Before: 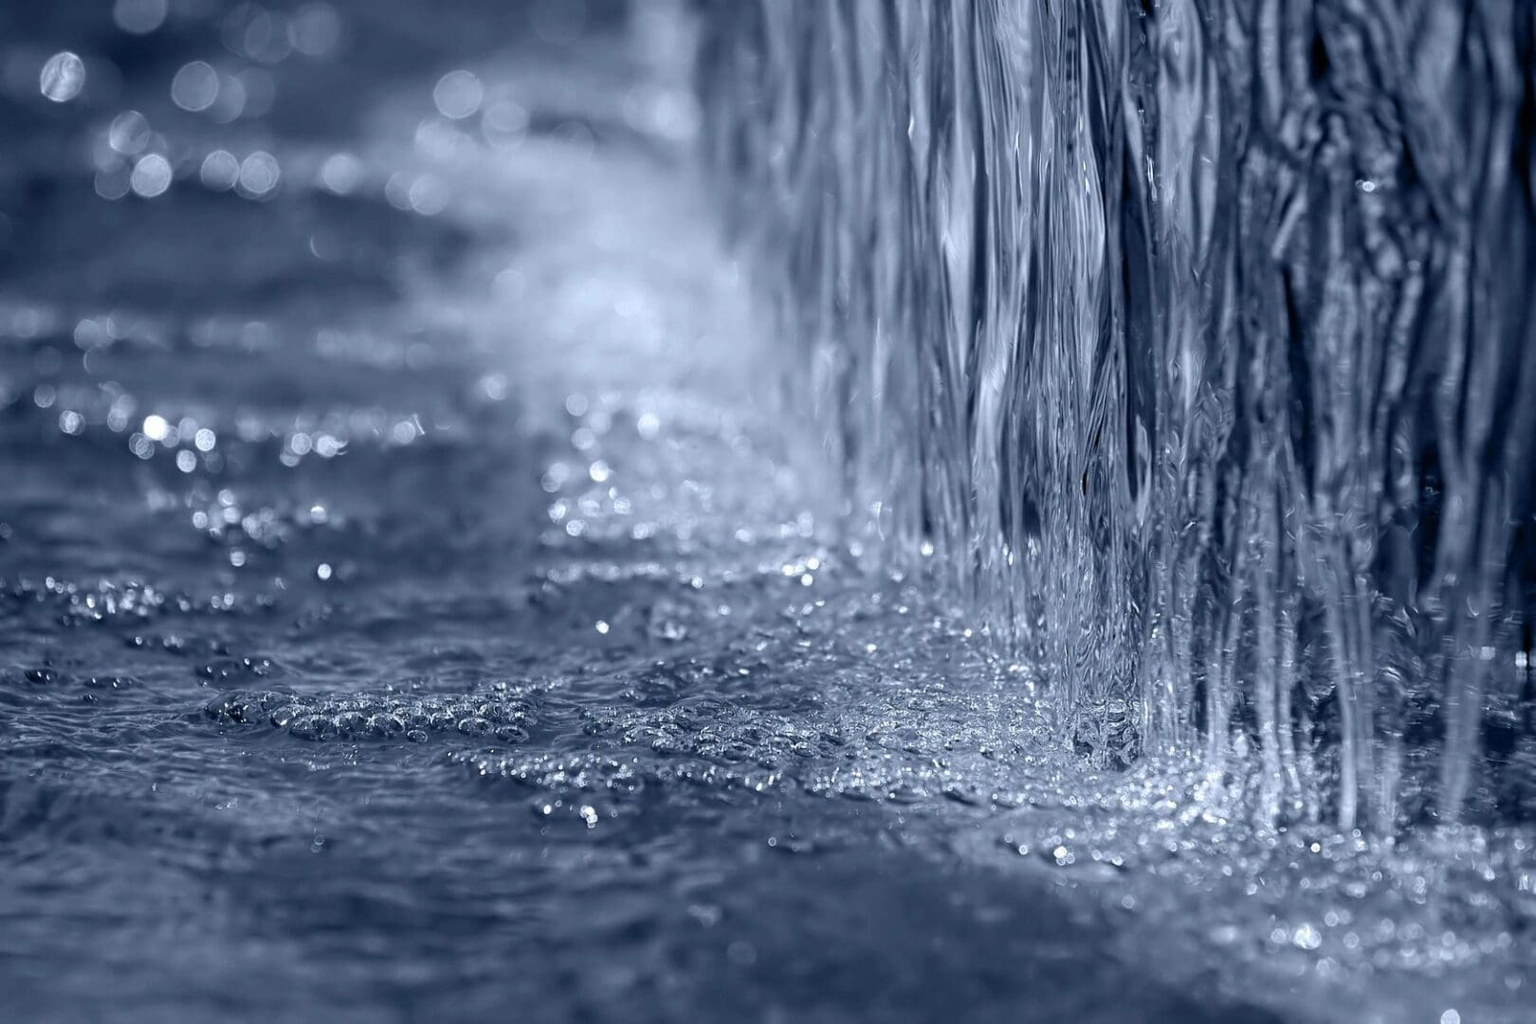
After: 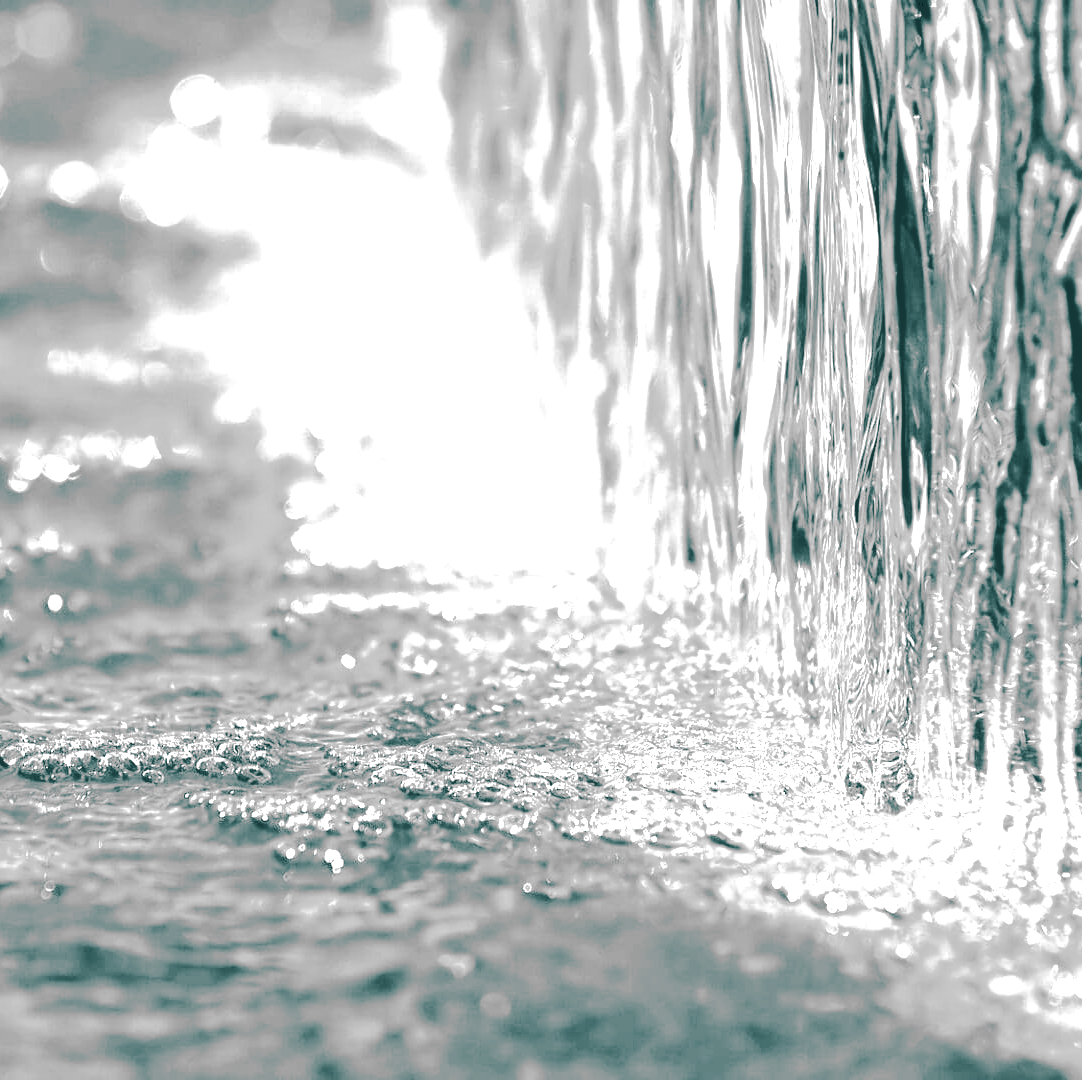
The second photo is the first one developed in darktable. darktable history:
split-toning: shadows › hue 183.6°, shadows › saturation 0.52, highlights › hue 0°, highlights › saturation 0
tone curve: curves: ch0 [(0, 0) (0.003, 0.198) (0.011, 0.198) (0.025, 0.198) (0.044, 0.198) (0.069, 0.201) (0.1, 0.202) (0.136, 0.207) (0.177, 0.212) (0.224, 0.222) (0.277, 0.27) (0.335, 0.332) (0.399, 0.422) (0.468, 0.542) (0.543, 0.626) (0.623, 0.698) (0.709, 0.764) (0.801, 0.82) (0.898, 0.863) (1, 1)], preserve colors none
monochrome: a 16.06, b 15.48, size 1
exposure: exposure 2 EV, compensate highlight preservation false
crop and rotate: left 17.732%, right 15.423%
